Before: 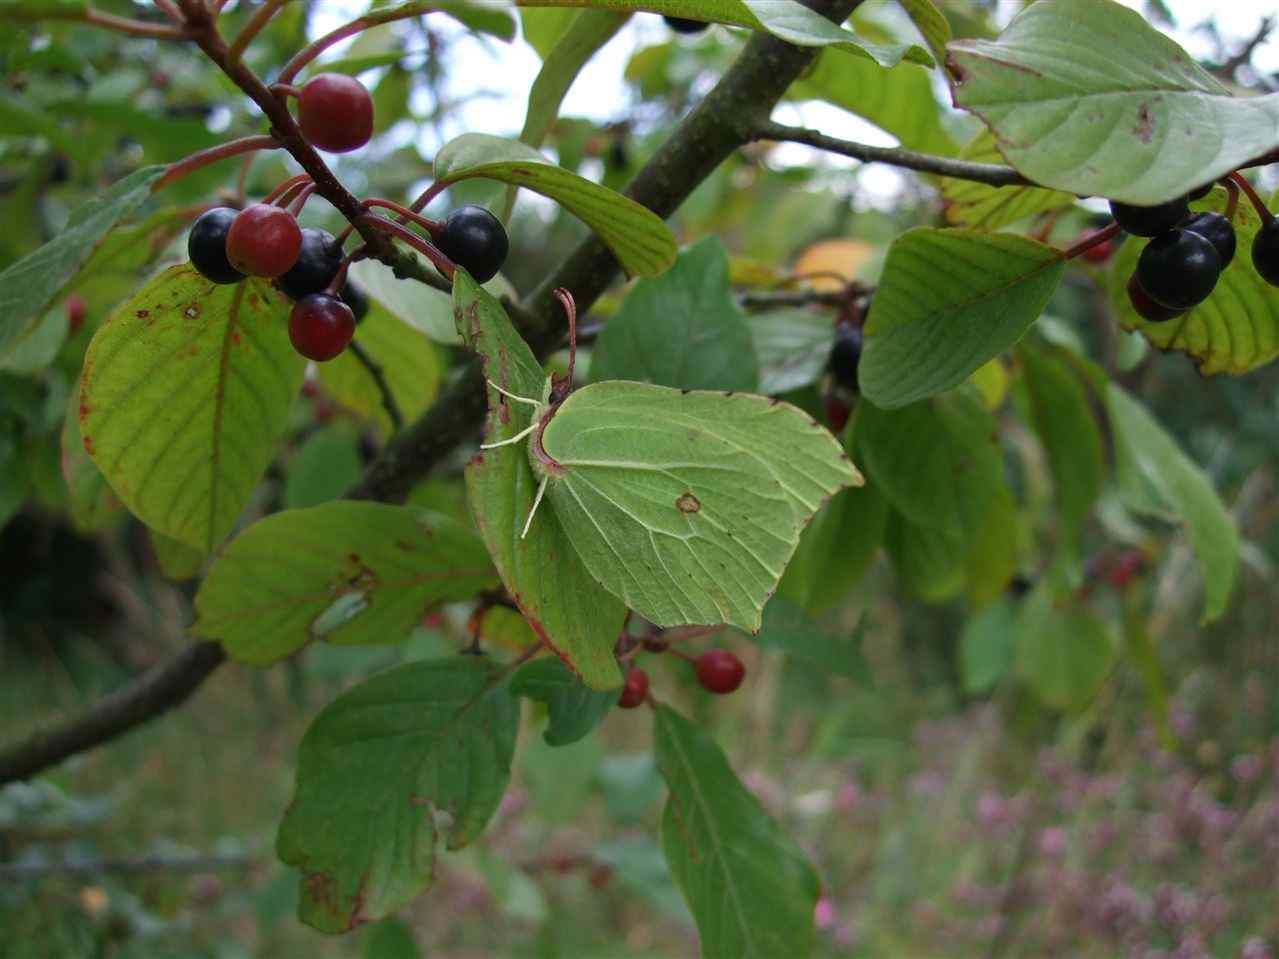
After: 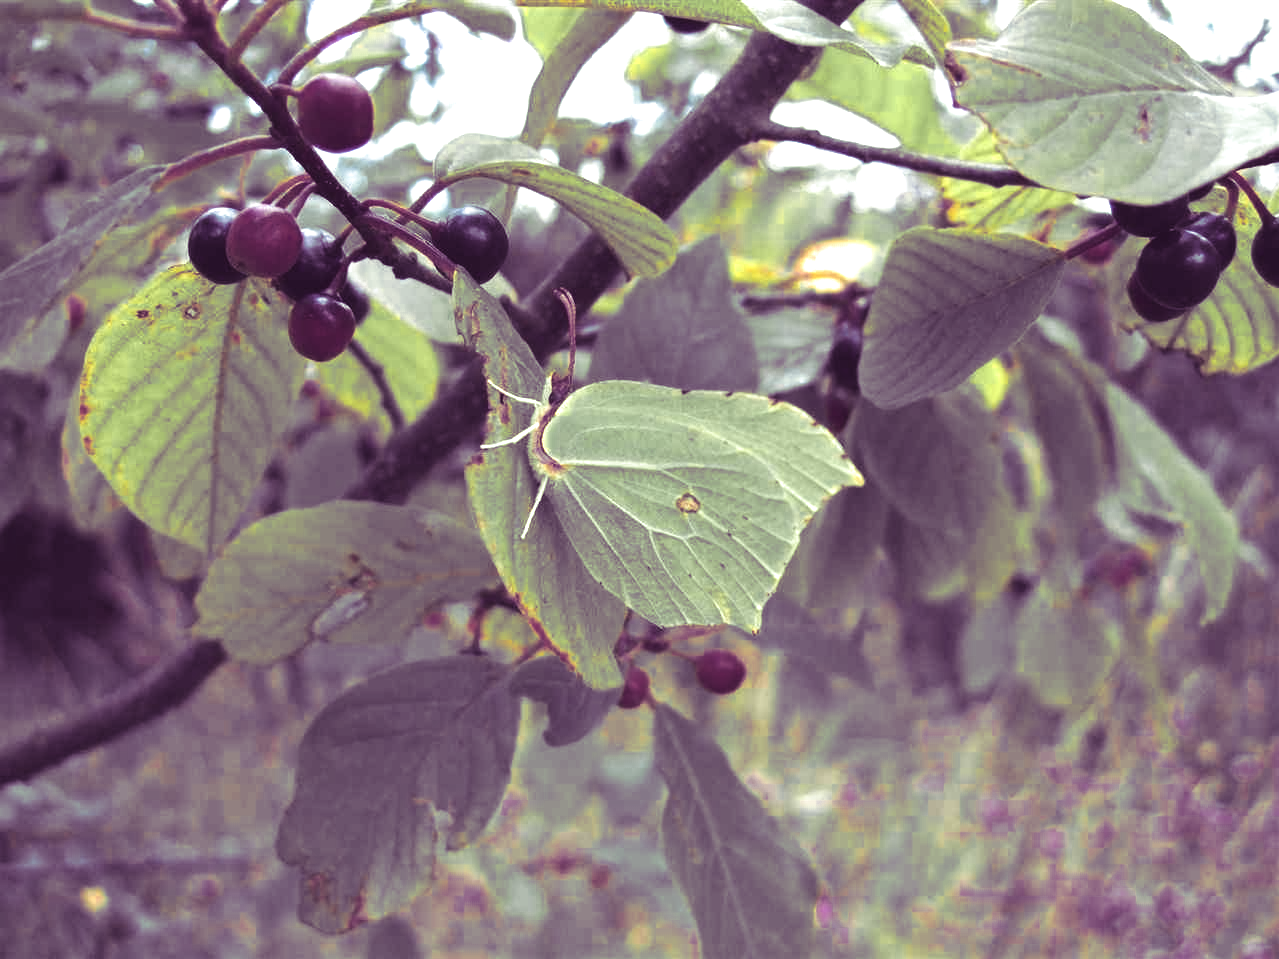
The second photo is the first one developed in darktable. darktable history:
exposure: black level correction -0.005, exposure 1.002 EV, compensate highlight preservation false
color zones: curves: ch0 [(0.004, 0.306) (0.107, 0.448) (0.252, 0.656) (0.41, 0.398) (0.595, 0.515) (0.768, 0.628)]; ch1 [(0.07, 0.323) (0.151, 0.452) (0.252, 0.608) (0.346, 0.221) (0.463, 0.189) (0.61, 0.368) (0.735, 0.395) (0.921, 0.412)]; ch2 [(0, 0.476) (0.132, 0.512) (0.243, 0.512) (0.397, 0.48) (0.522, 0.376) (0.634, 0.536) (0.761, 0.46)]
split-toning: shadows › hue 277.2°, shadows › saturation 0.74
